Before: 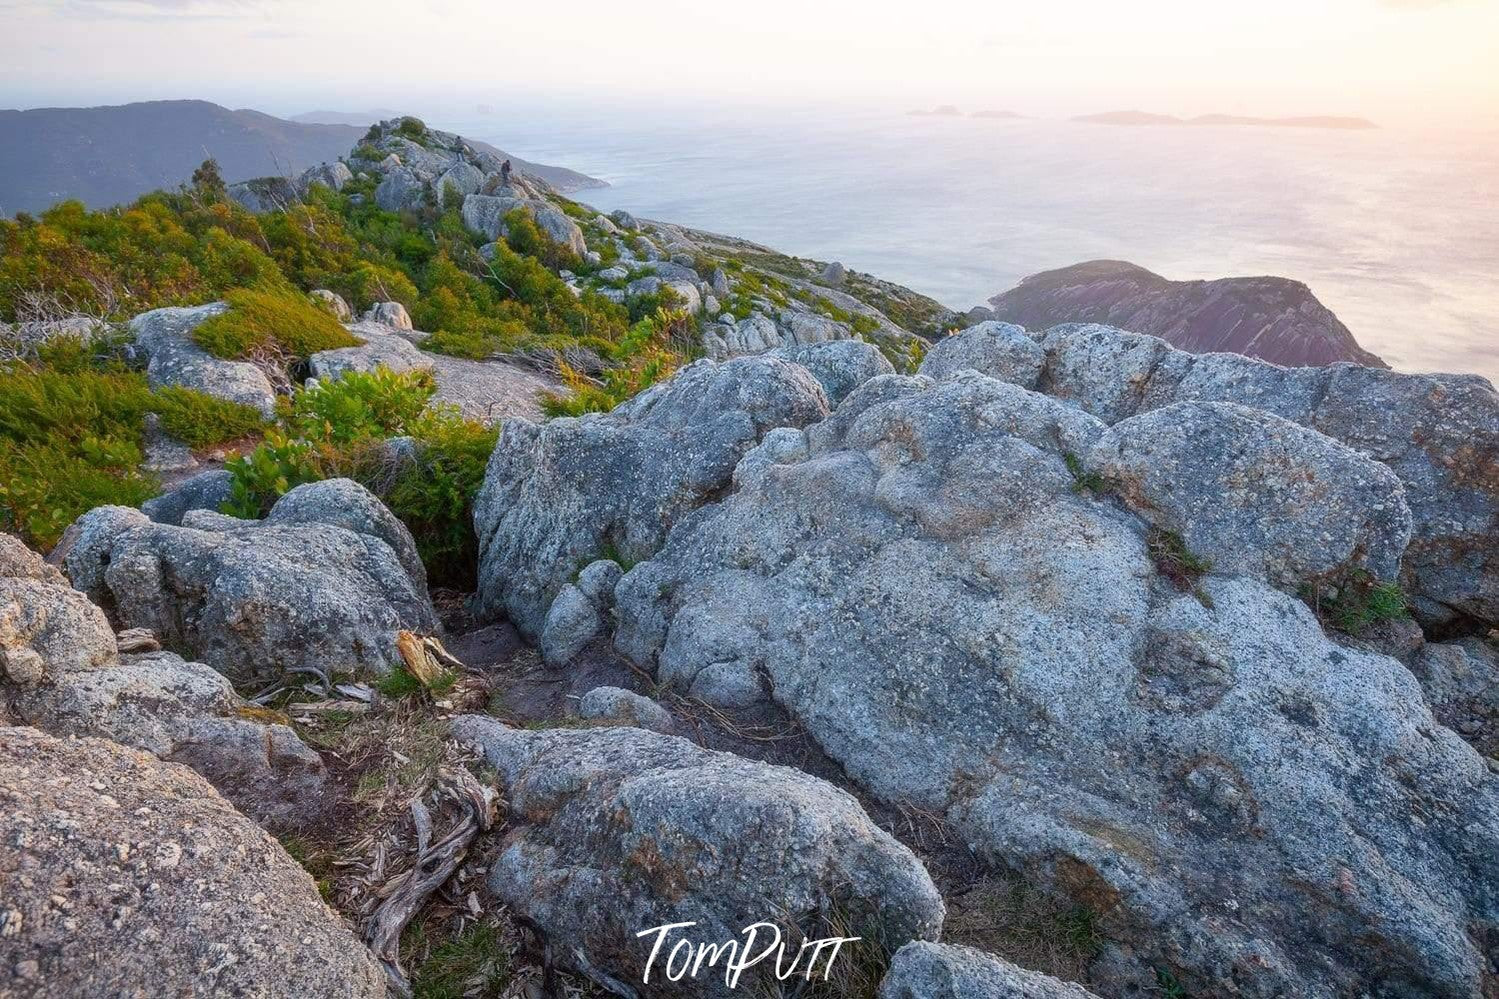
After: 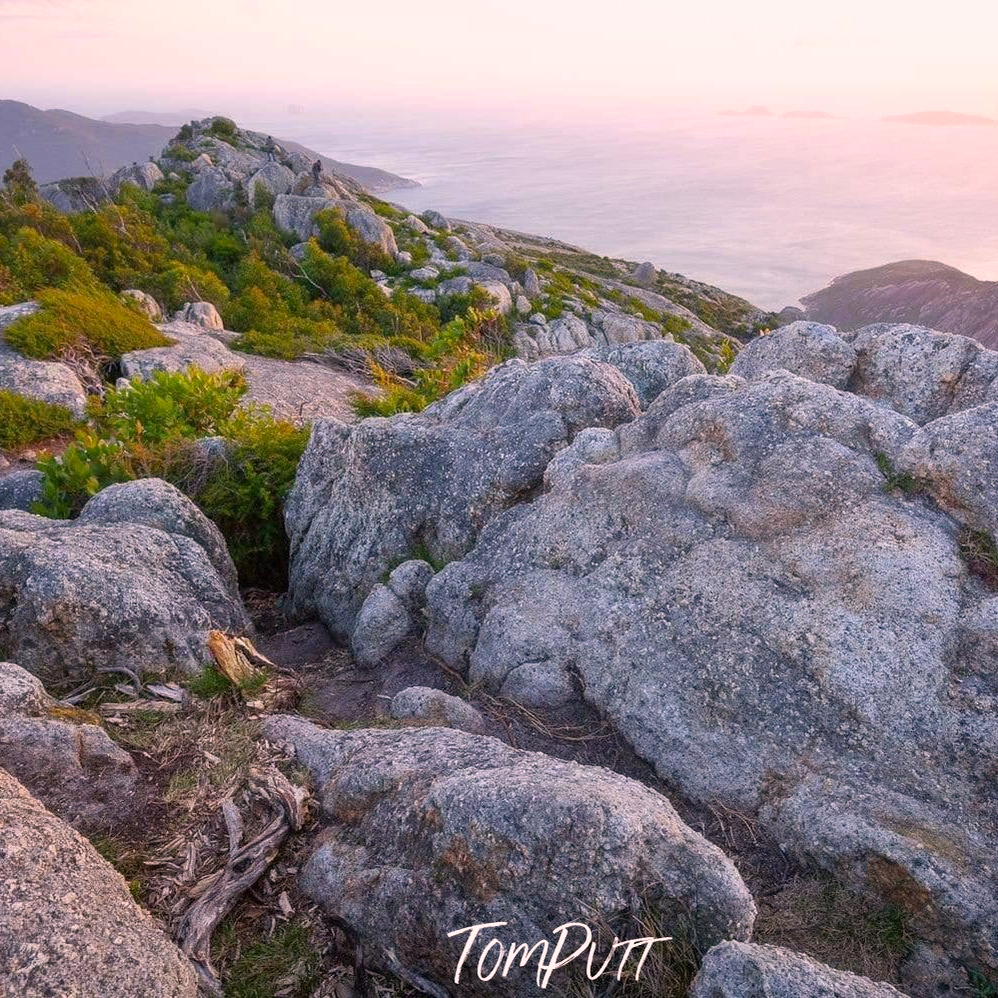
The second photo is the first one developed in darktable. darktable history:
color correction: highlights a* 12.7, highlights b* 5.61
crop and rotate: left 12.651%, right 20.755%
